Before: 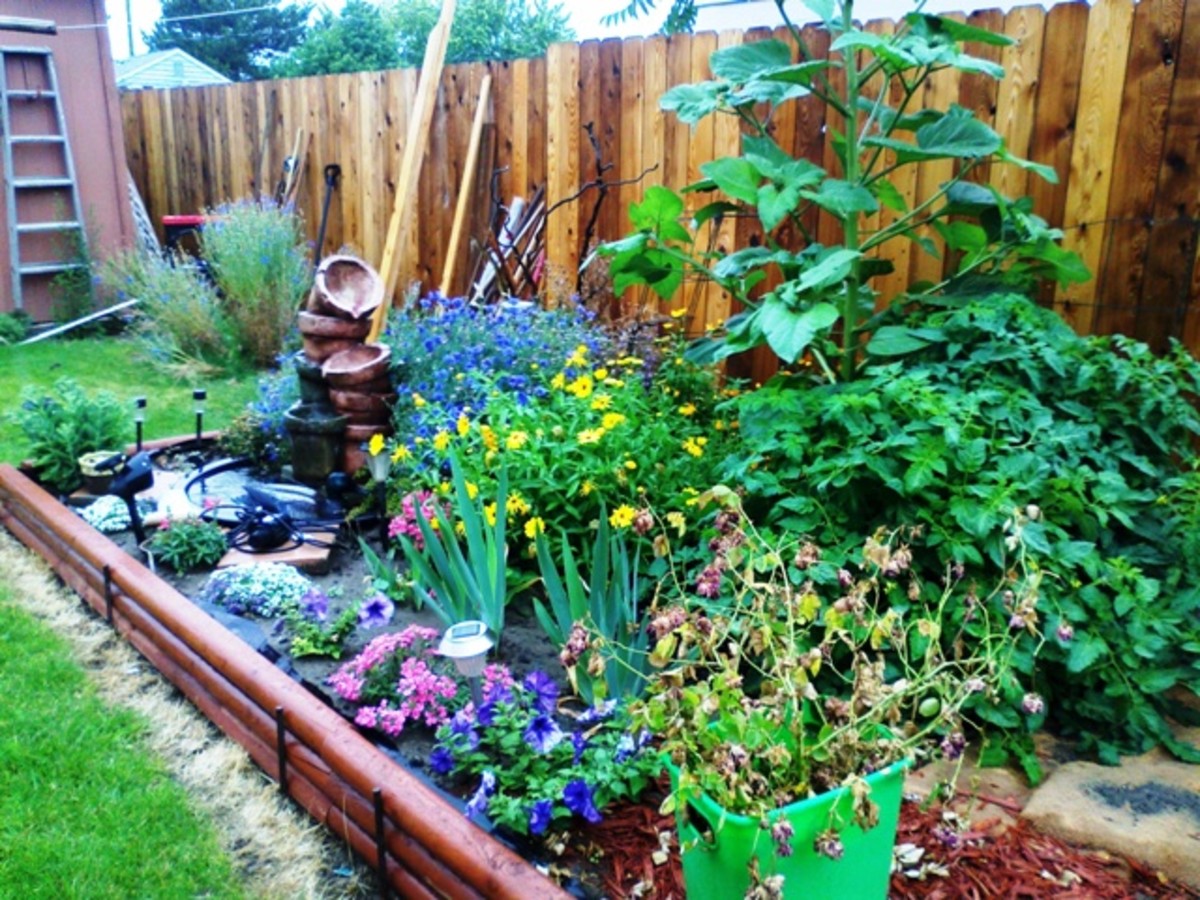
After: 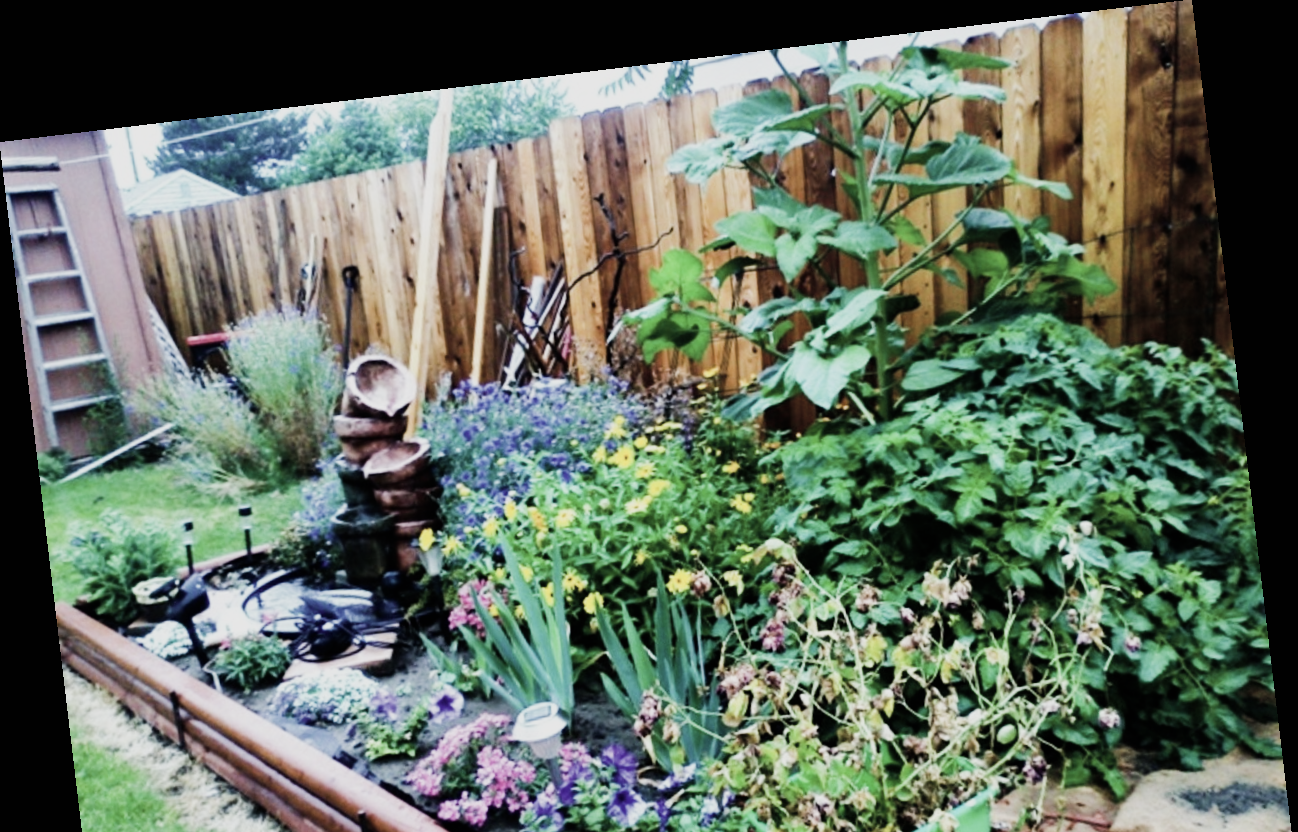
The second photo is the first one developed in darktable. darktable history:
color correction: saturation 0.57
crop: bottom 19.644%
rotate and perspective: rotation -6.83°, automatic cropping off
sigmoid: on, module defaults
shadows and highlights: shadows 25, highlights -25
tone equalizer: -8 EV -0.417 EV, -7 EV -0.389 EV, -6 EV -0.333 EV, -5 EV -0.222 EV, -3 EV 0.222 EV, -2 EV 0.333 EV, -1 EV 0.389 EV, +0 EV 0.417 EV, edges refinement/feathering 500, mask exposure compensation -1.57 EV, preserve details no
